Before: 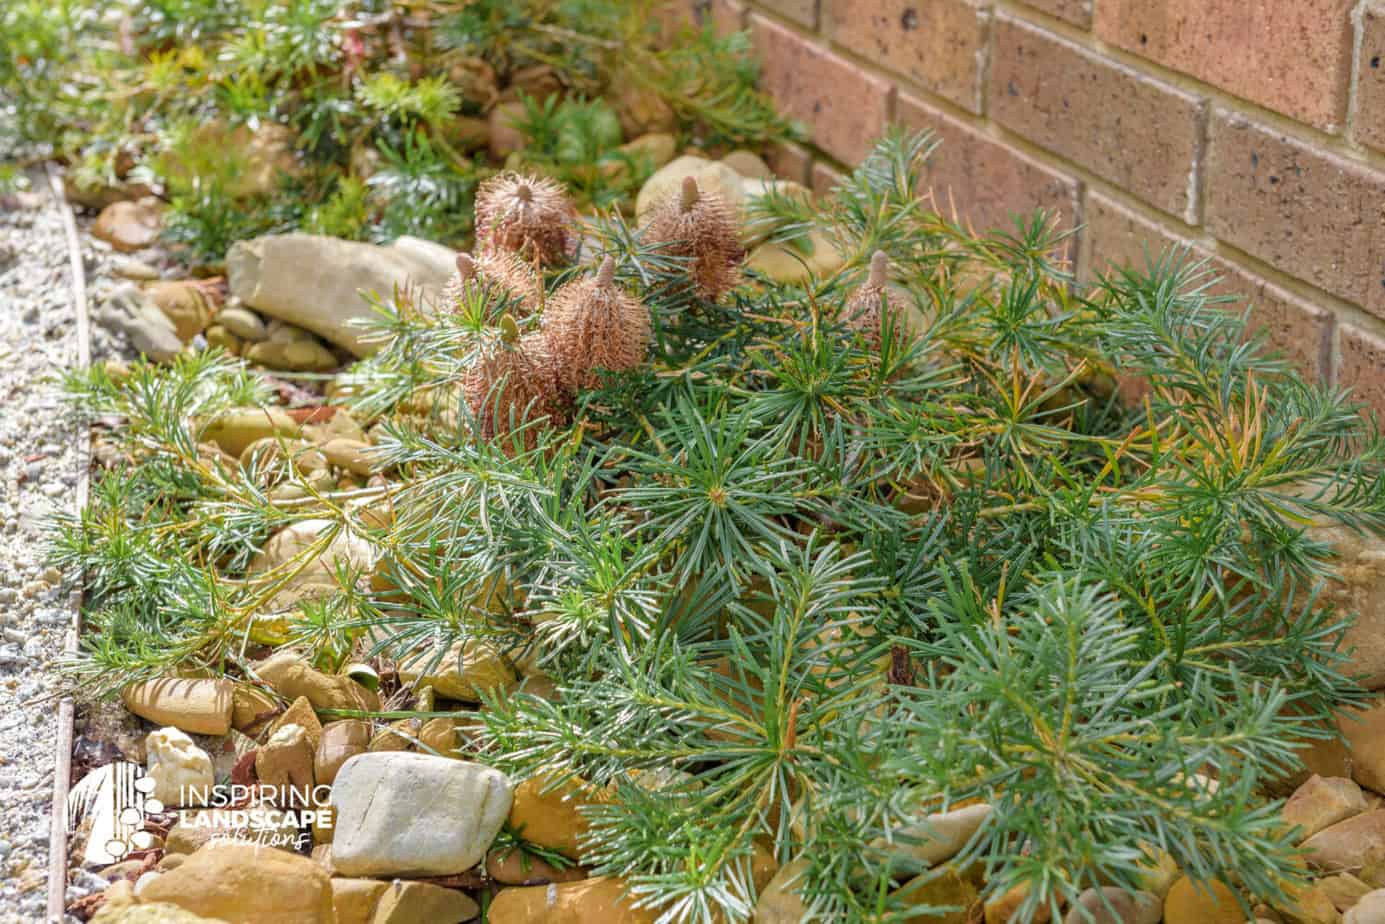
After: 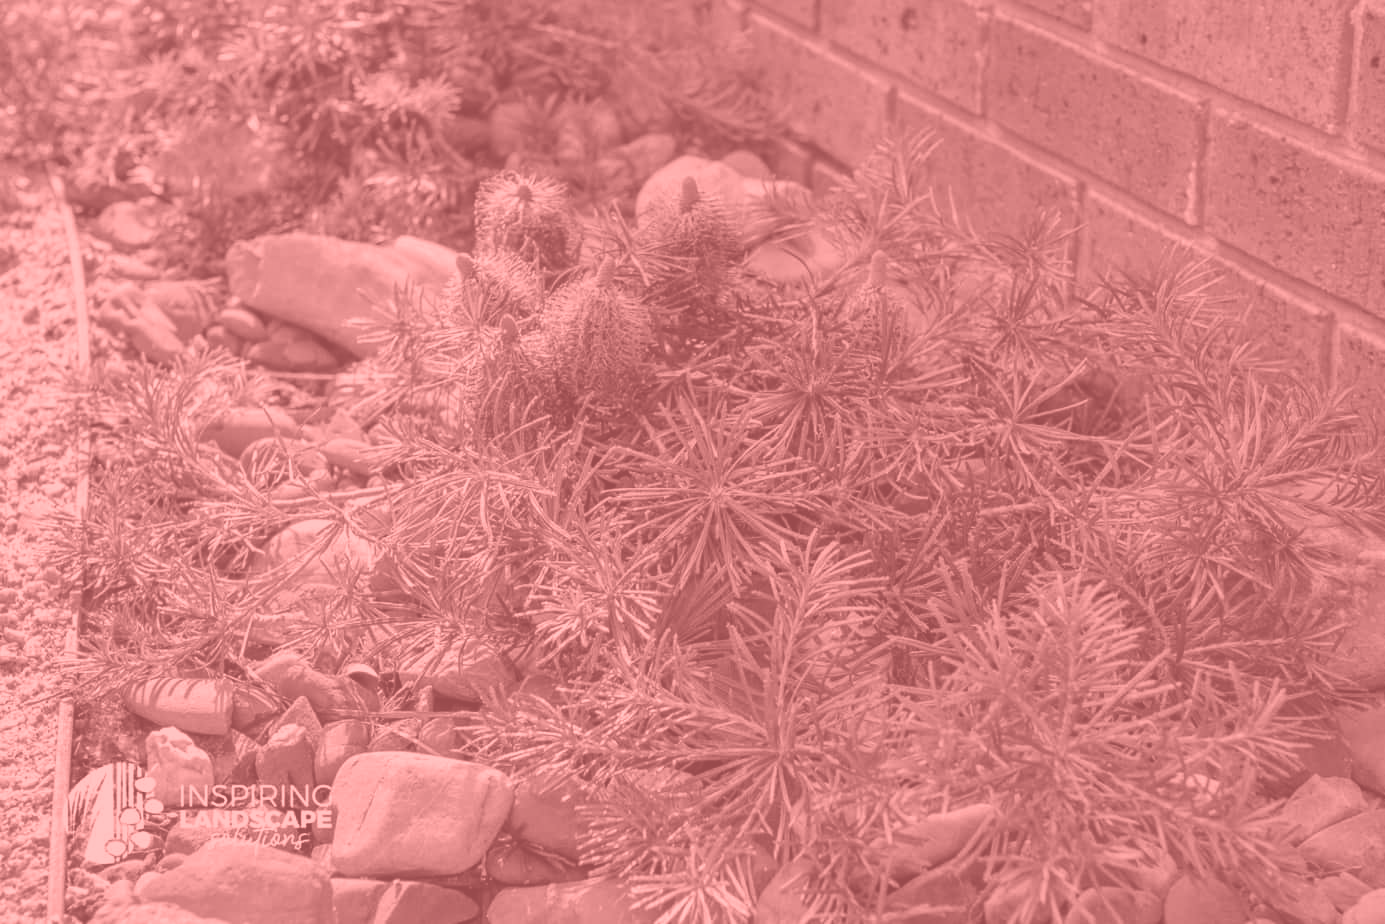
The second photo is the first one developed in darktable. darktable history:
color balance rgb: shadows lift › chroma 1%, shadows lift › hue 113°, highlights gain › chroma 0.2%, highlights gain › hue 333°, perceptual saturation grading › global saturation 20%, perceptual saturation grading › highlights -50%, perceptual saturation grading › shadows 25%, contrast -10%
colorize: saturation 51%, source mix 50.67%, lightness 50.67%
shadows and highlights: low approximation 0.01, soften with gaussian
contrast brightness saturation: contrast 0.1, brightness -0.26, saturation 0.14
